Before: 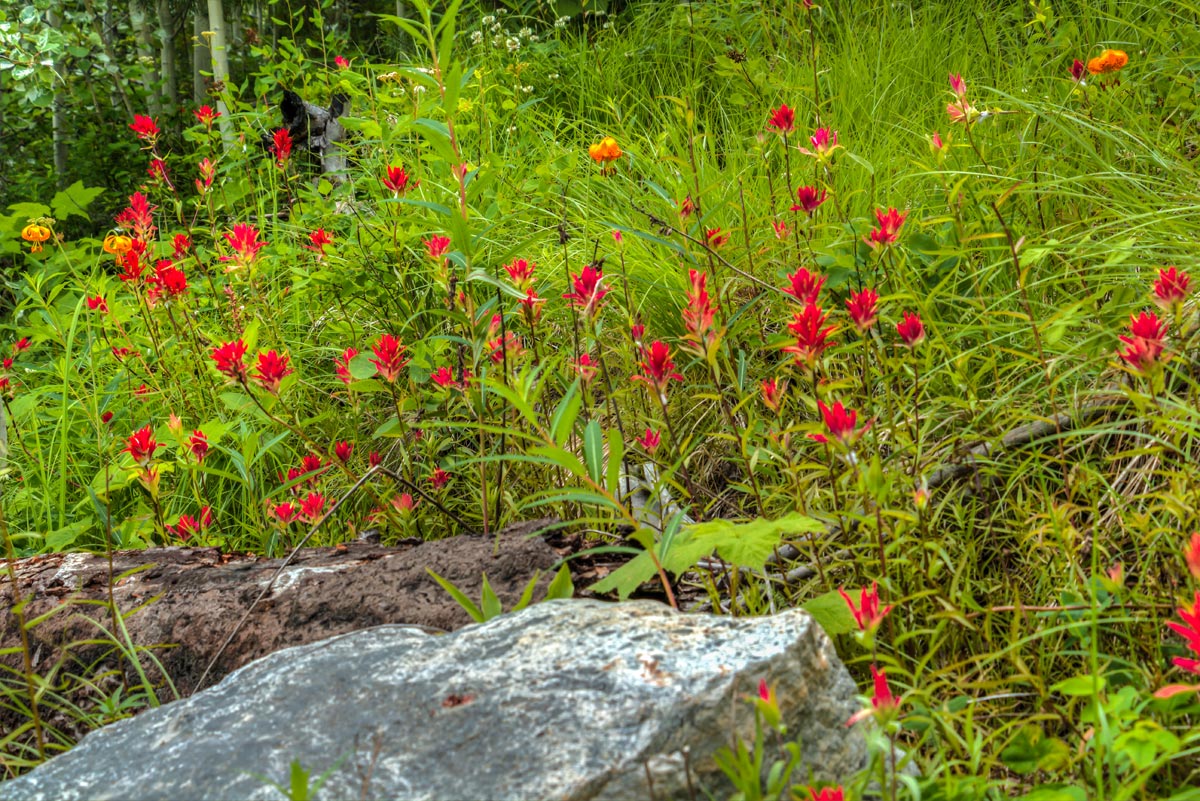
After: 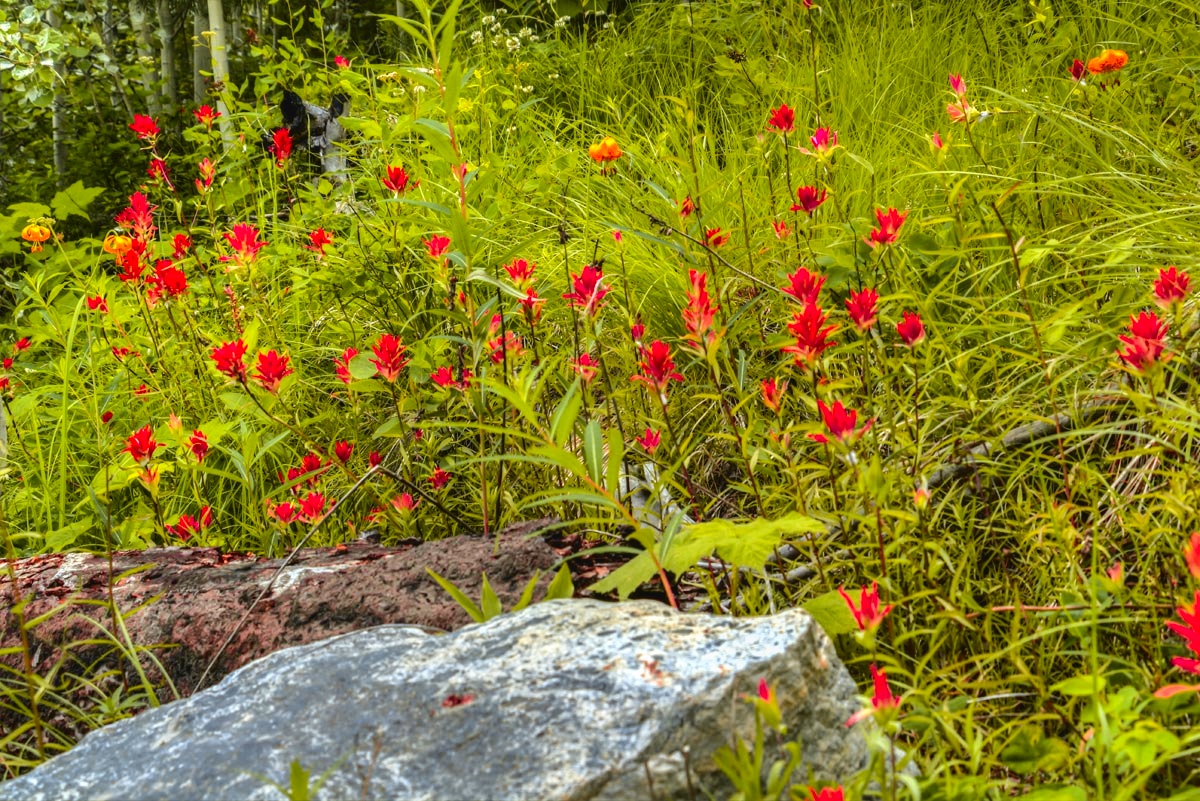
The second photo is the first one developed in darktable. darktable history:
shadows and highlights: soften with gaussian
vibrance: vibrance 0%
tone curve: curves: ch0 [(0, 0.036) (0.119, 0.115) (0.466, 0.498) (0.715, 0.767) (0.817, 0.865) (1, 0.998)]; ch1 [(0, 0) (0.377, 0.416) (0.44, 0.461) (0.487, 0.49) (0.514, 0.517) (0.536, 0.577) (0.66, 0.724) (1, 1)]; ch2 [(0, 0) (0.38, 0.405) (0.463, 0.443) (0.492, 0.486) (0.526, 0.541) (0.578, 0.598) (0.653, 0.698) (1, 1)], color space Lab, independent channels, preserve colors none
